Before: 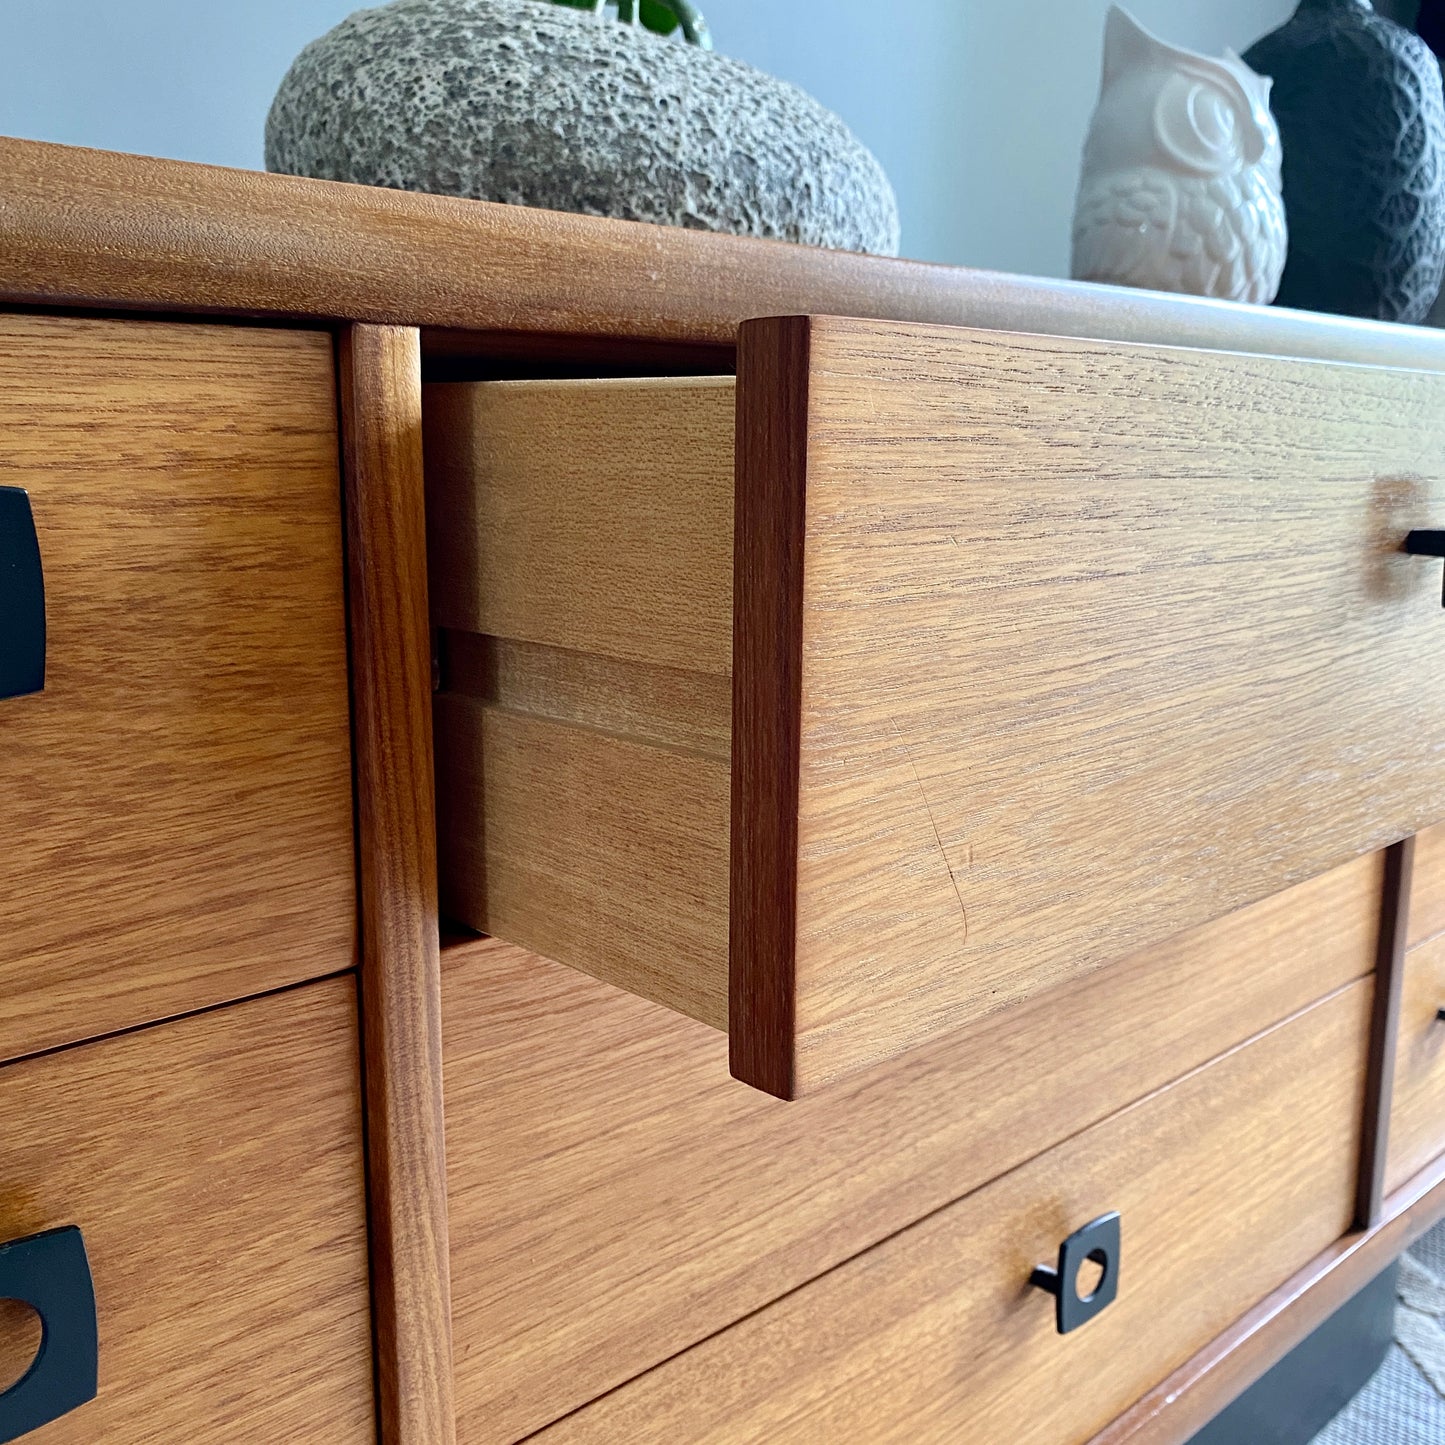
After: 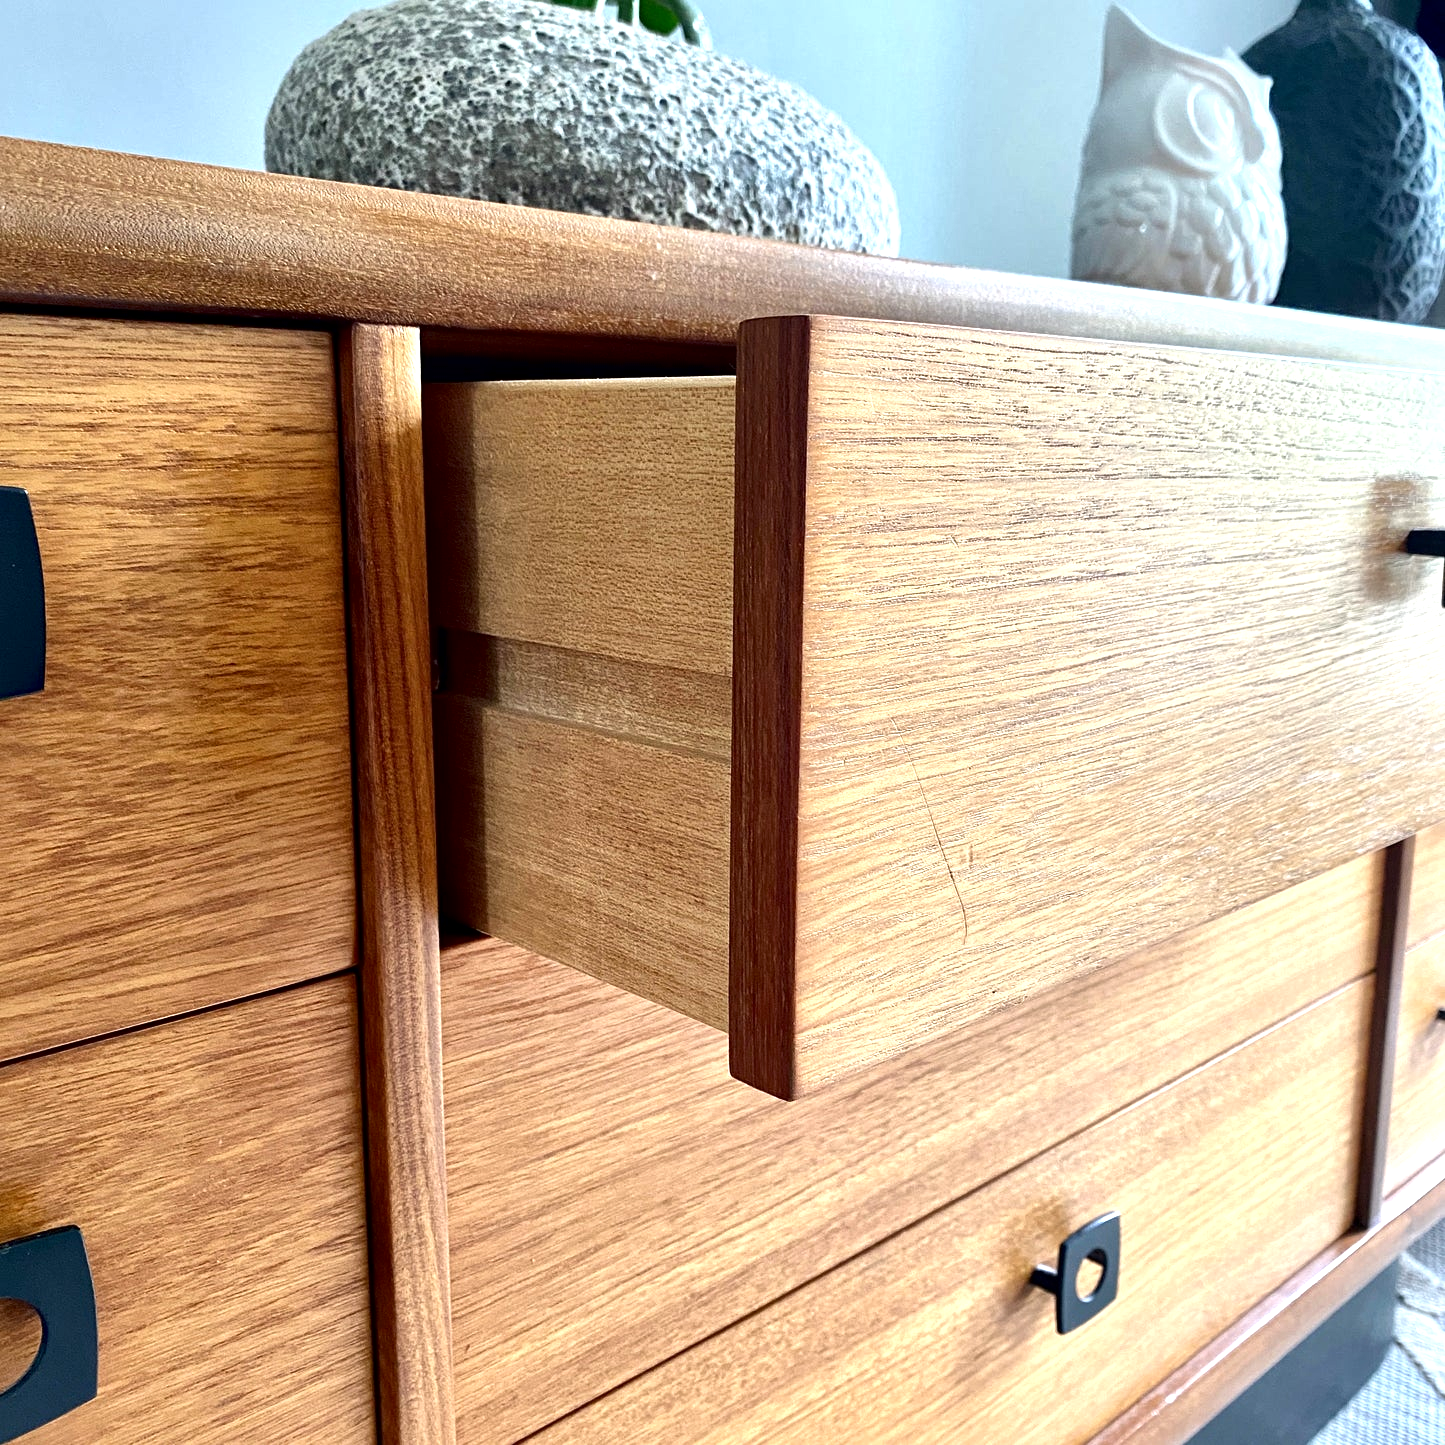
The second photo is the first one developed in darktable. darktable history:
color correction: highlights a* -0.182, highlights b* -0.124
exposure: exposure 0.6 EV, compensate highlight preservation false
local contrast: mode bilateral grid, contrast 25, coarseness 60, detail 151%, midtone range 0.2
